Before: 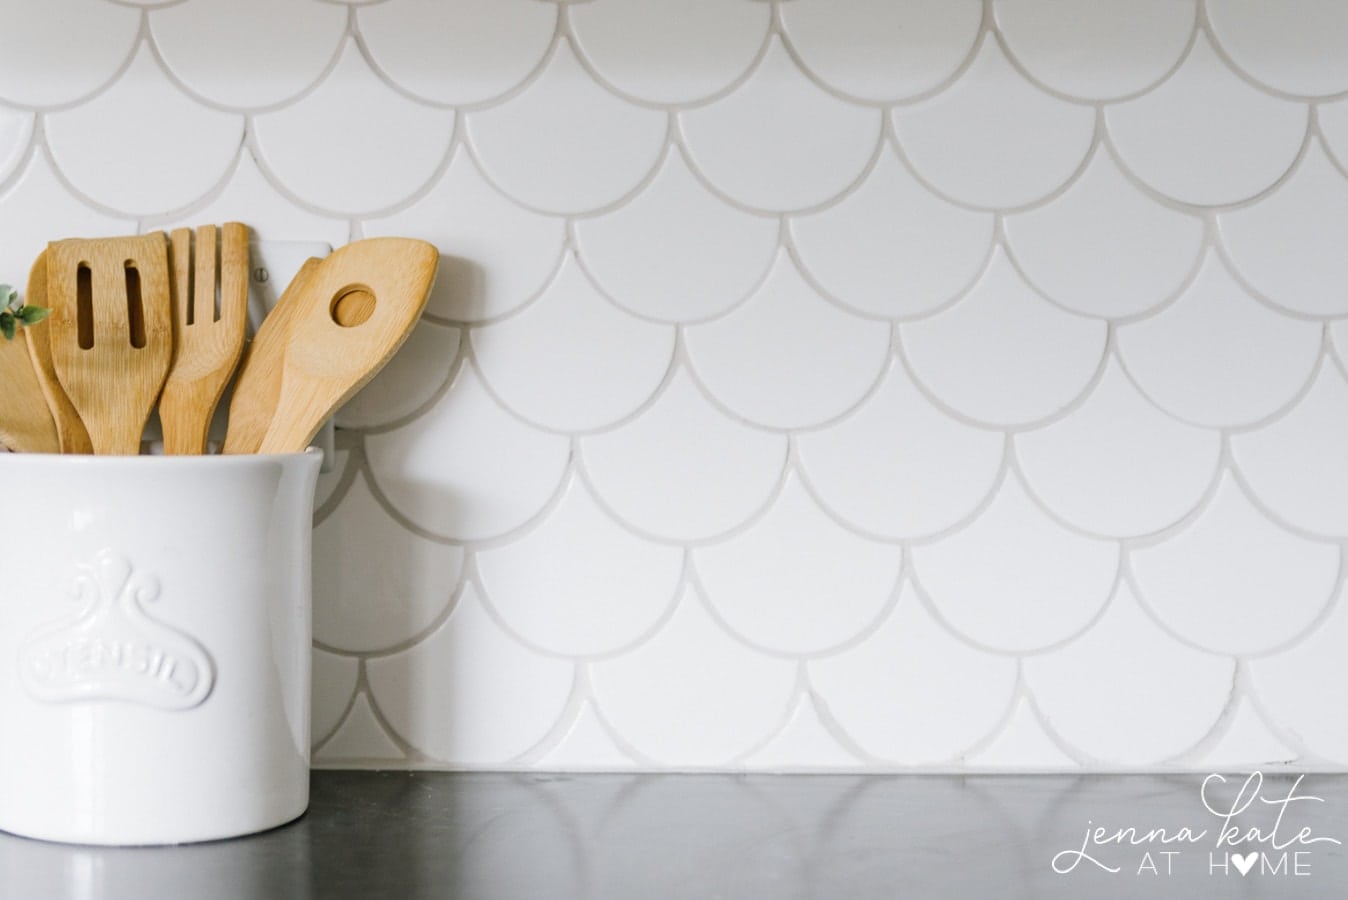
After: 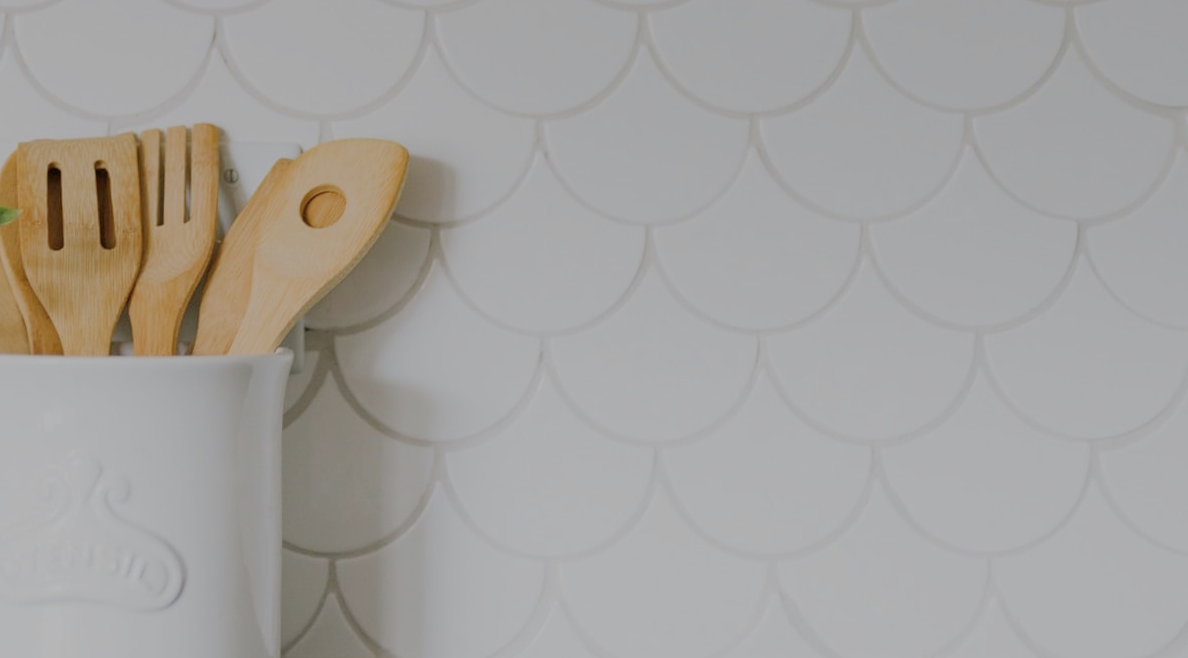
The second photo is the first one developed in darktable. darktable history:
filmic rgb: middle gray luminance 2.58%, black relative exposure -10.05 EV, white relative exposure 7 EV, threshold 6 EV, dynamic range scaling 10.62%, target black luminance 0%, hardness 3.18, latitude 43.73%, contrast 0.676, highlights saturation mix 6.21%, shadows ↔ highlights balance 13.98%, enable highlight reconstruction true
crop and rotate: left 2.288%, top 11.084%, right 9.512%, bottom 15.72%
